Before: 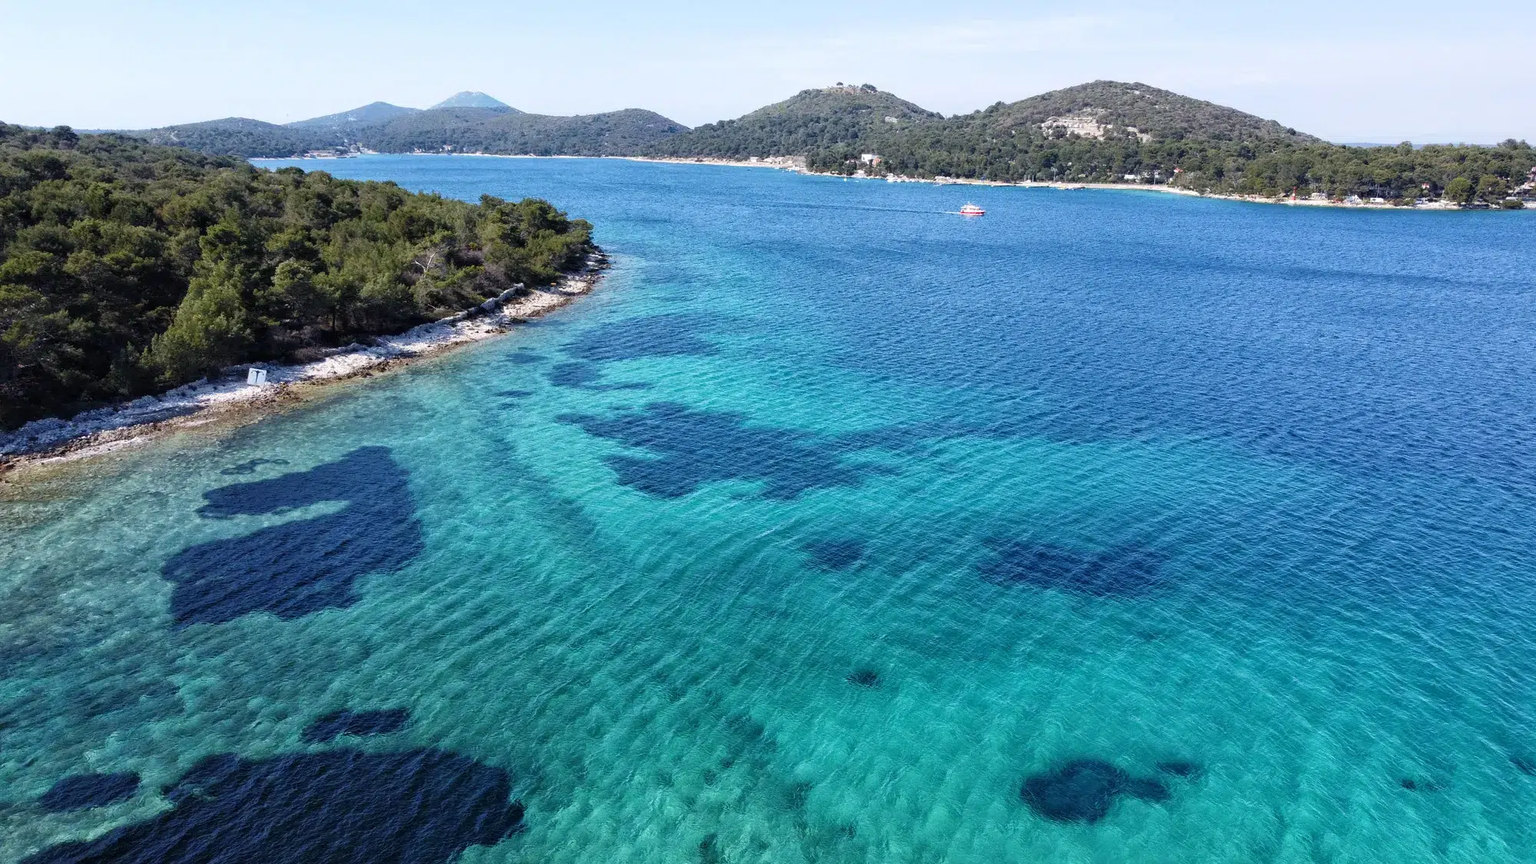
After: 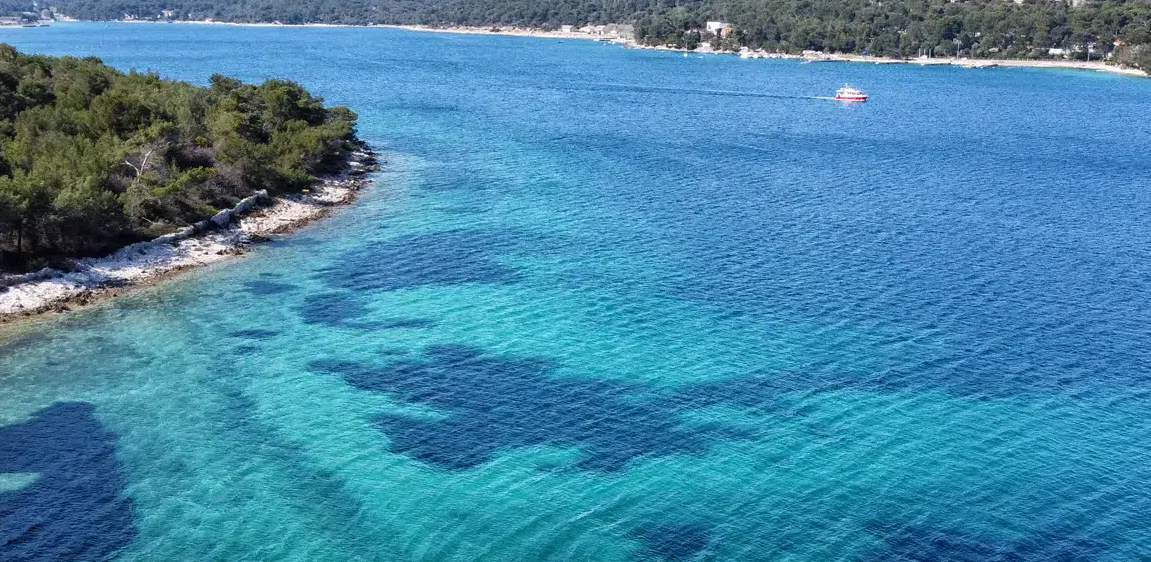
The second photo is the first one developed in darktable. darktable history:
crop: left 20.778%, top 15.962%, right 21.639%, bottom 34%
